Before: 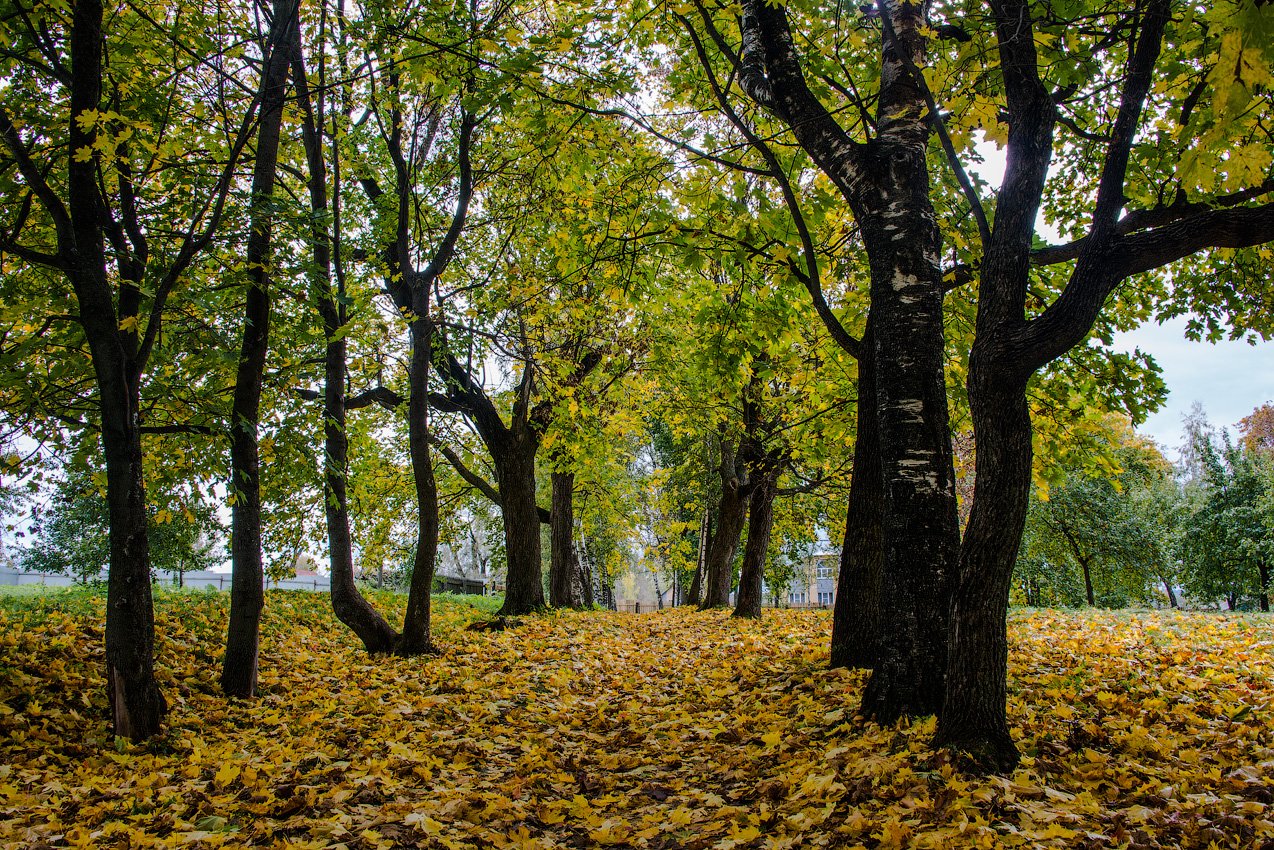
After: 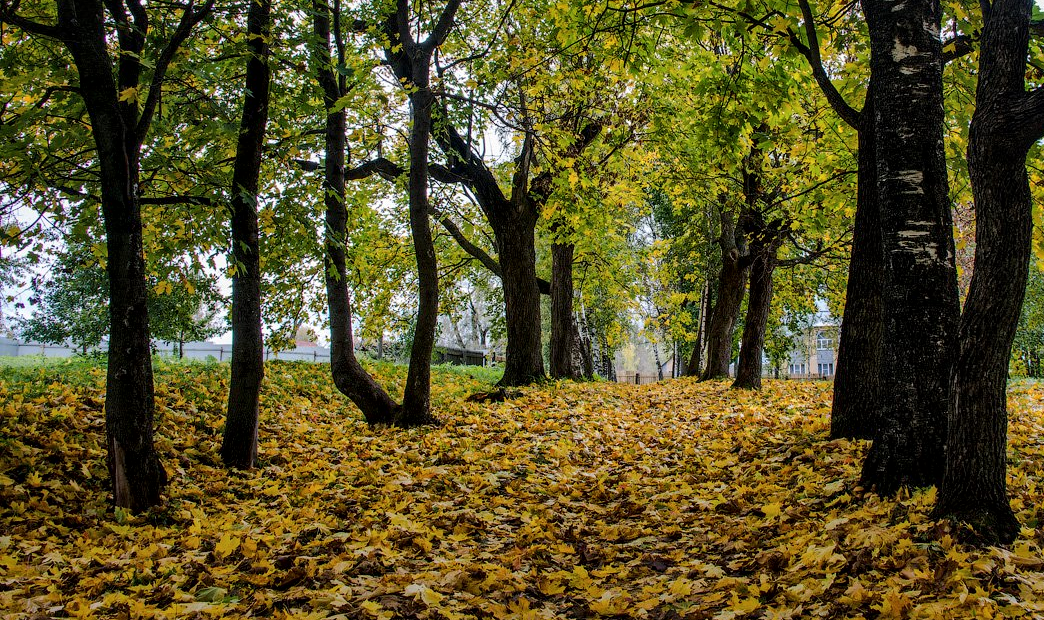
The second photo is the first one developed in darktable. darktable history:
crop: top 27.003%, right 17.984%
local contrast: mode bilateral grid, contrast 21, coarseness 51, detail 139%, midtone range 0.2
